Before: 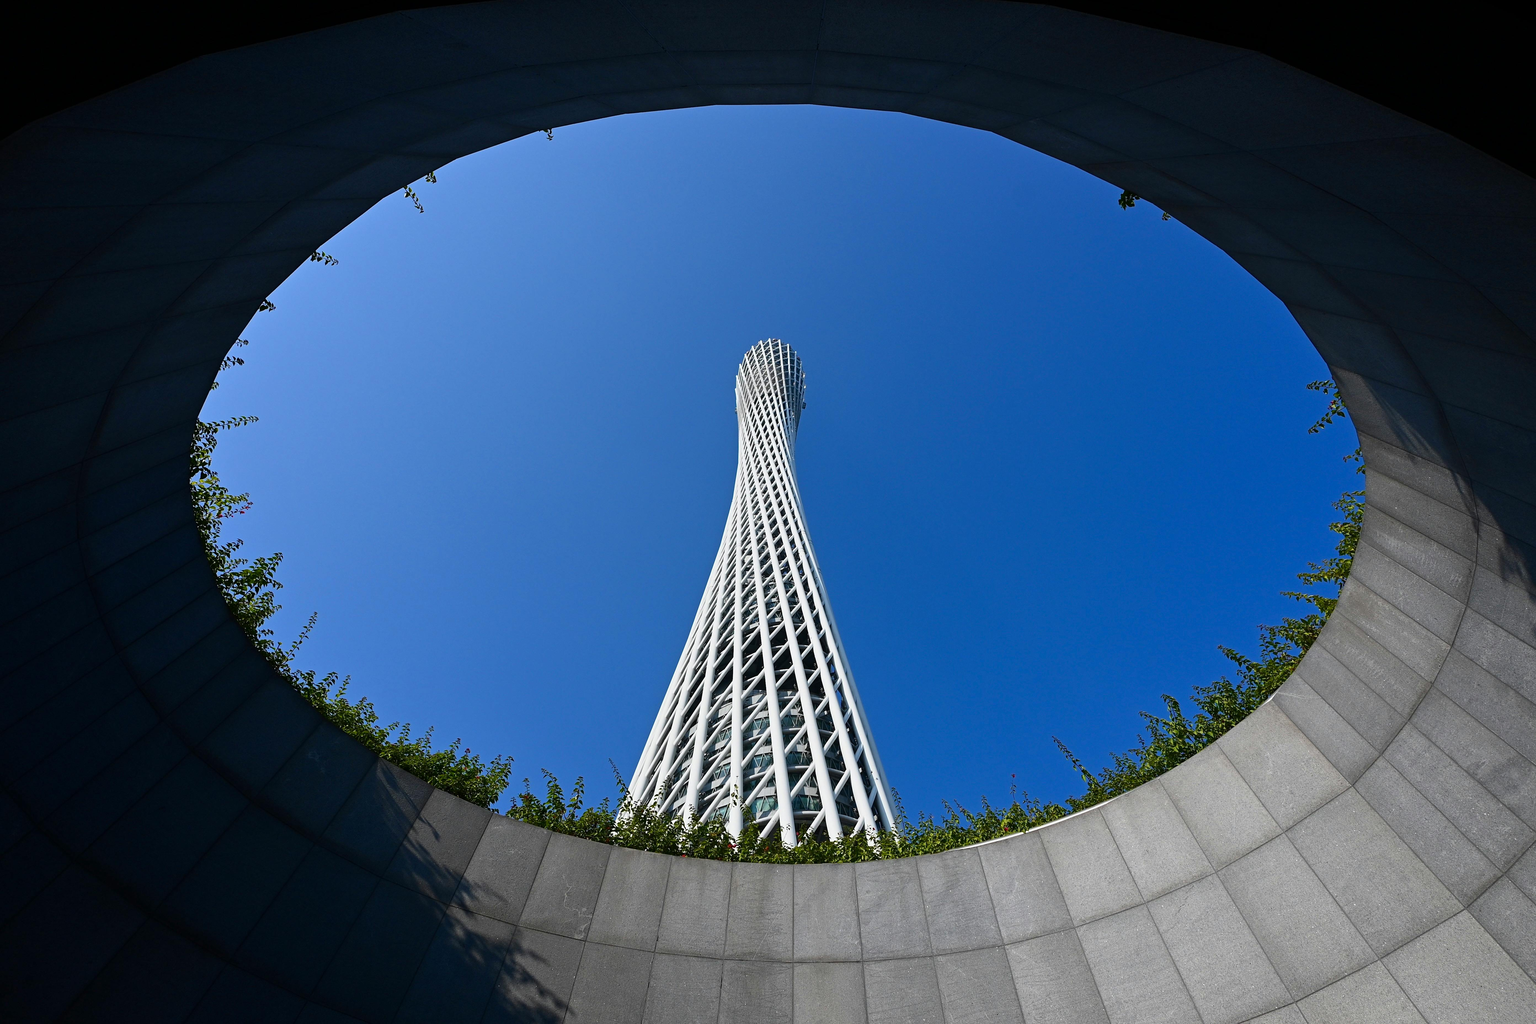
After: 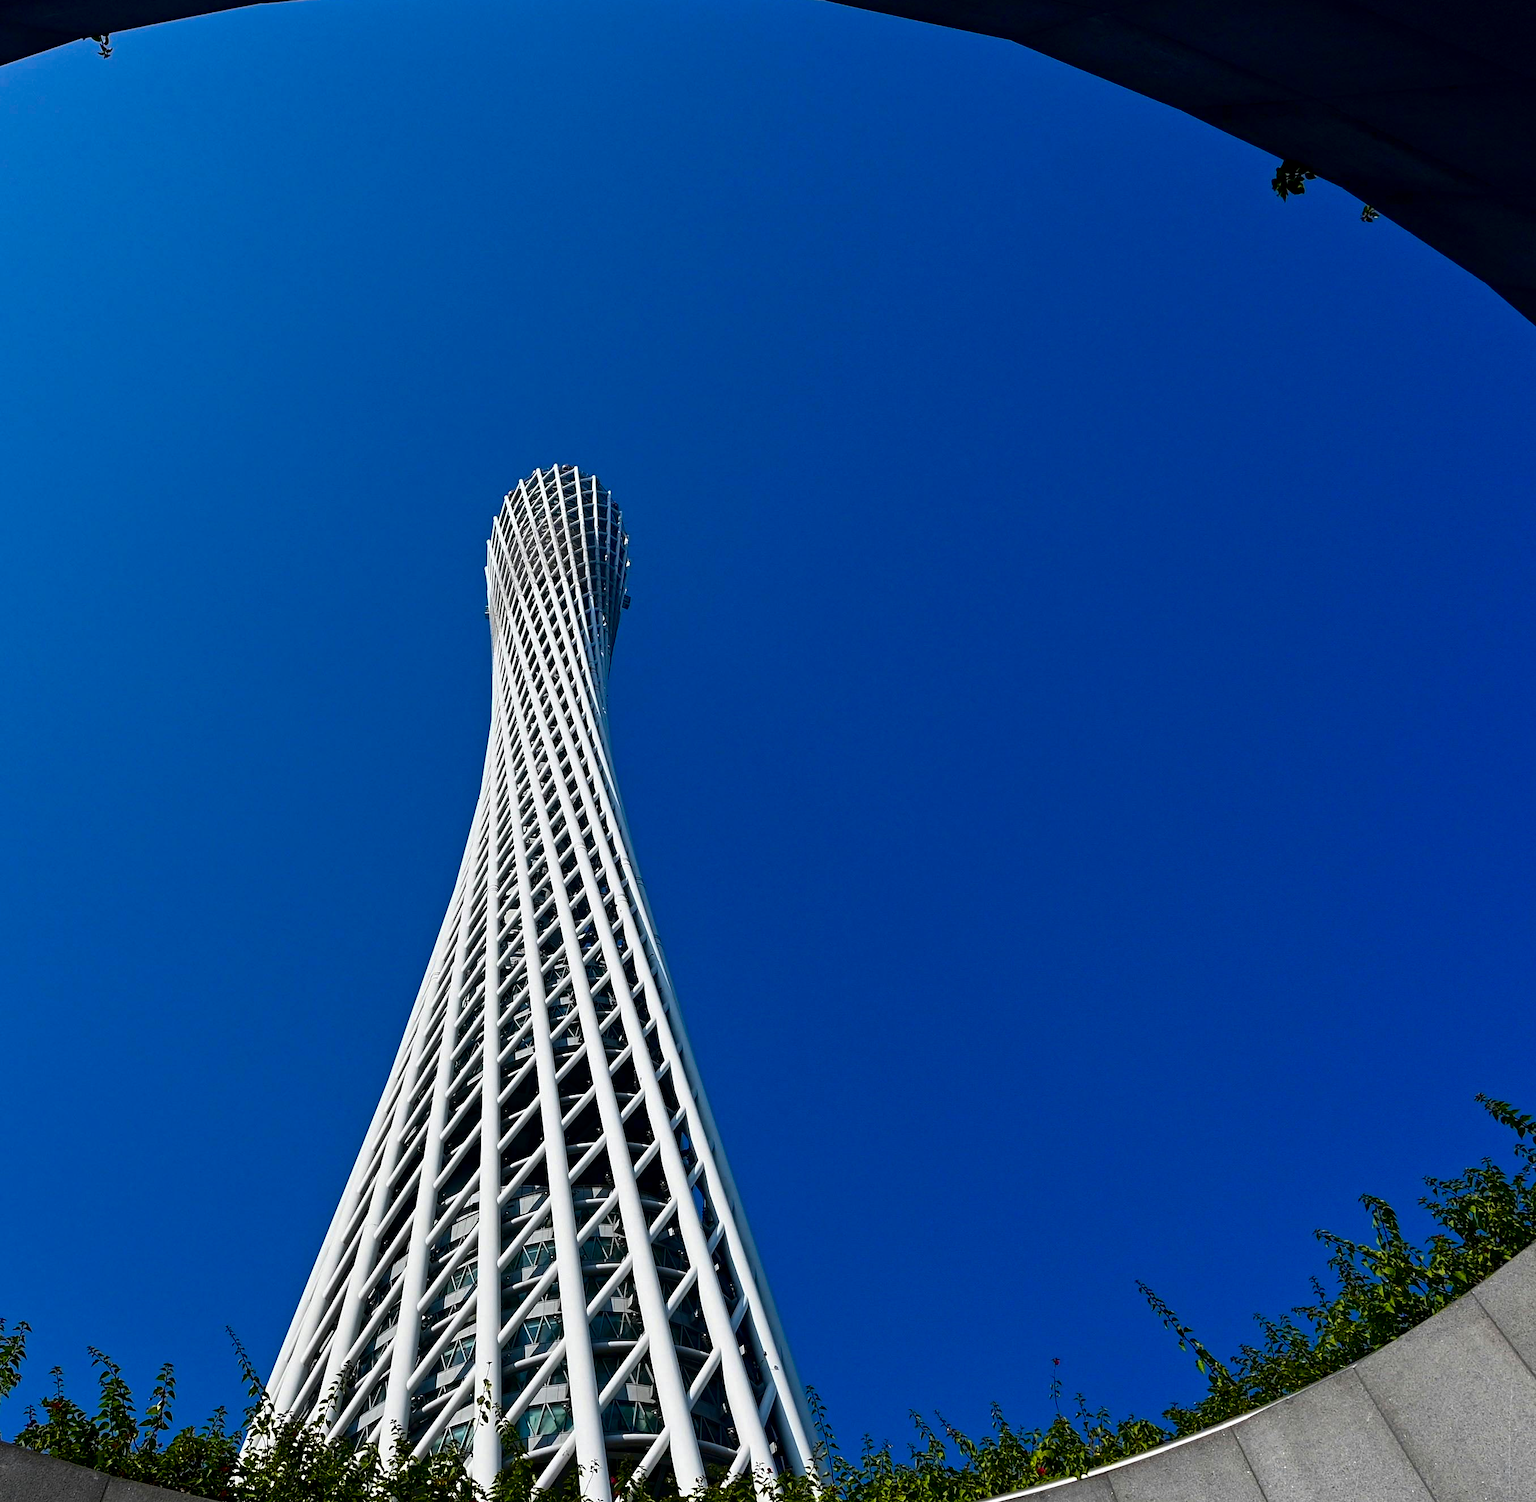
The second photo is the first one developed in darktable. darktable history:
local contrast: highlights 106%, shadows 103%, detail 120%, midtone range 0.2
contrast brightness saturation: brightness -0.245, saturation 0.204
crop: left 32.481%, top 10.977%, right 18.775%, bottom 17.471%
